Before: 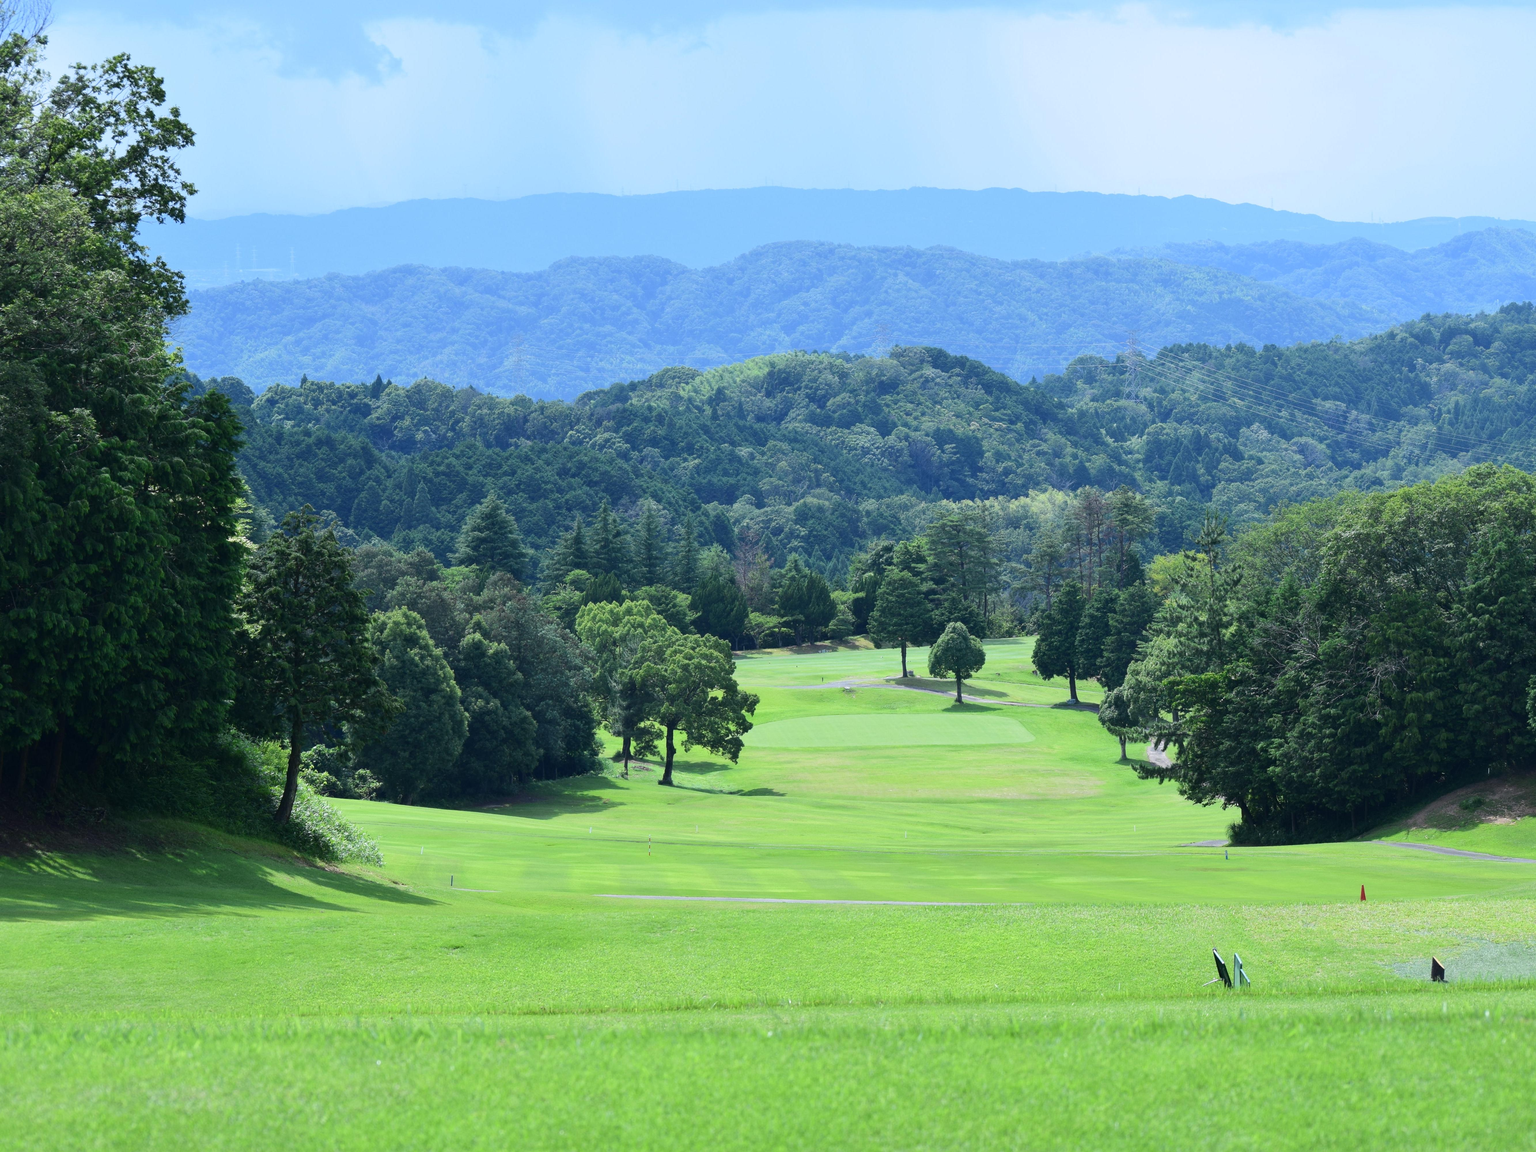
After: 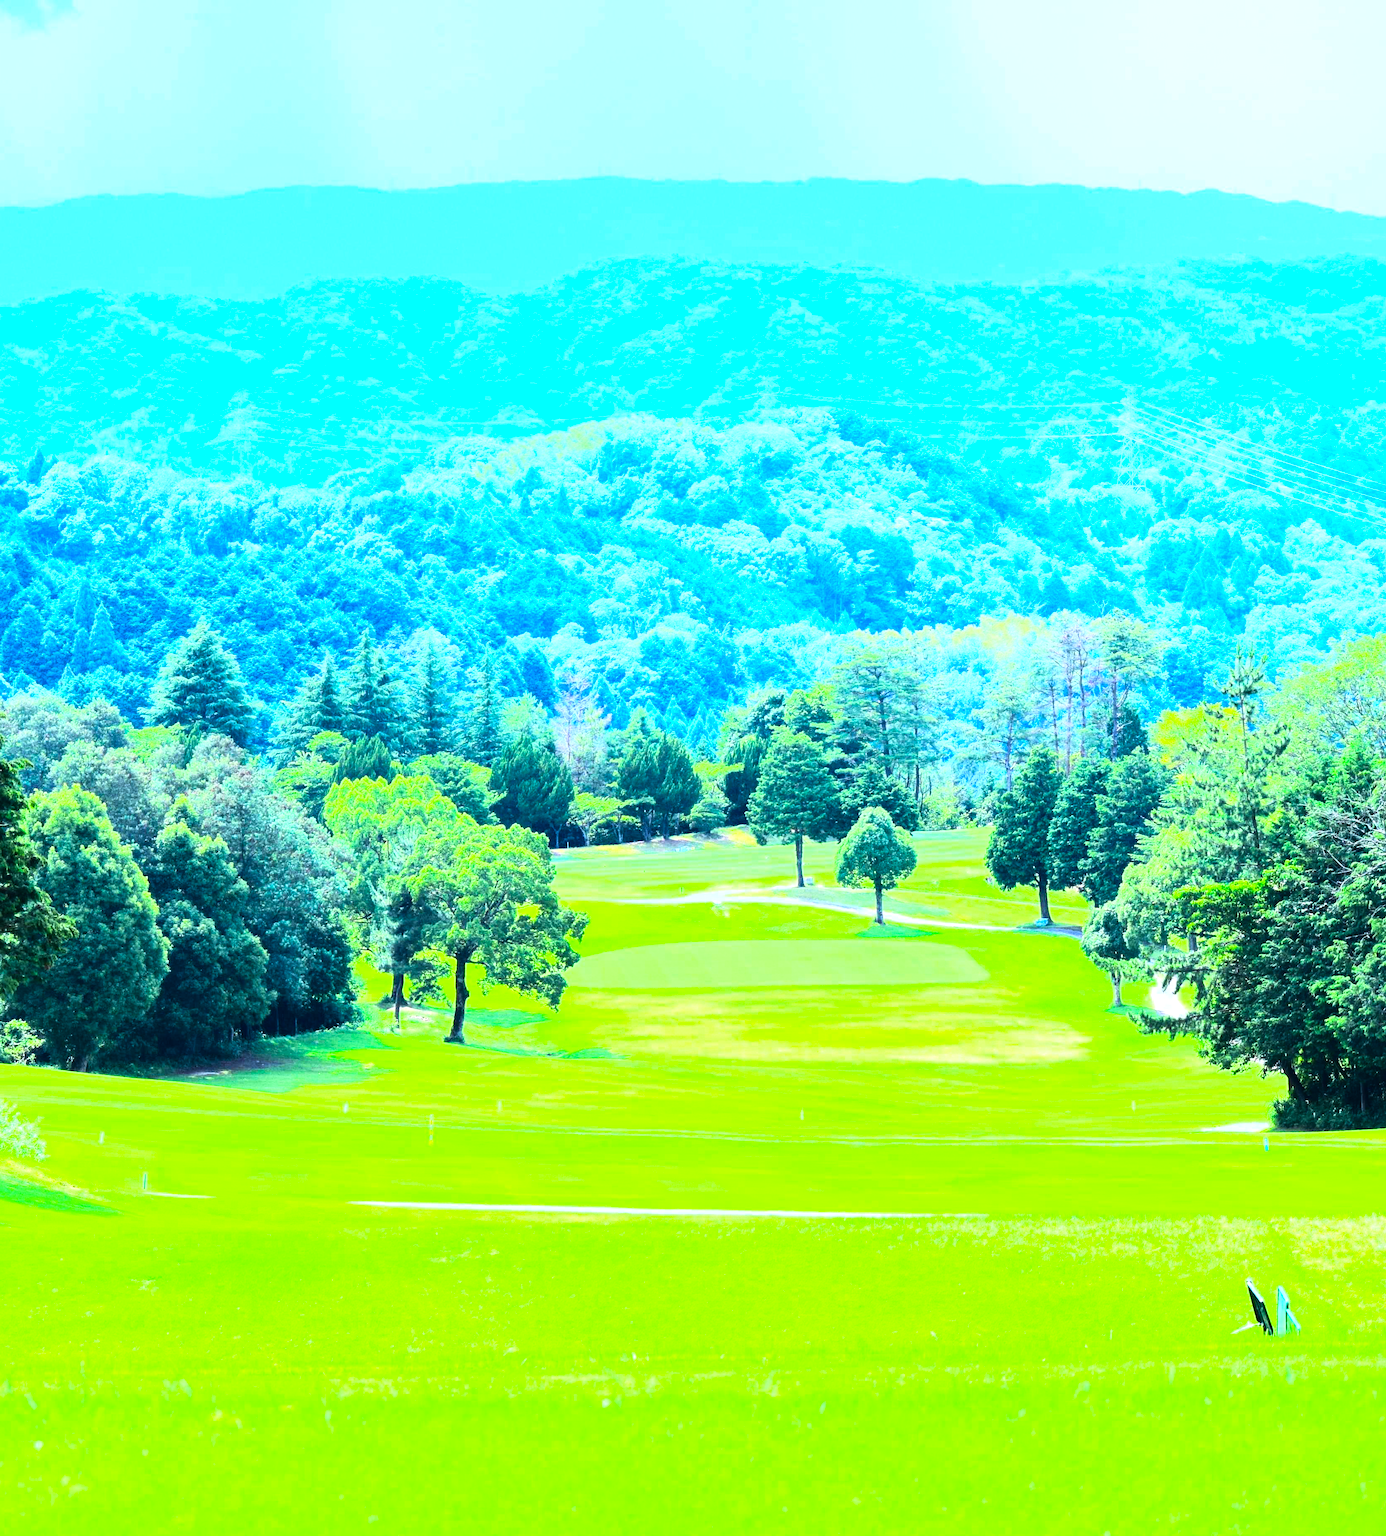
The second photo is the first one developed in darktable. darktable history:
exposure: black level correction 0, exposure 0.9 EV, compensate highlight preservation false
color balance rgb: linear chroma grading › global chroma 20%, perceptual saturation grading › global saturation 25%, perceptual brilliance grading › global brilliance 20%, global vibrance 20%
crop and rotate: left 22.918%, top 5.629%, right 14.711%, bottom 2.247%
rgb curve: curves: ch0 [(0, 0) (0.21, 0.15) (0.24, 0.21) (0.5, 0.75) (0.75, 0.96) (0.89, 0.99) (1, 1)]; ch1 [(0, 0.02) (0.21, 0.13) (0.25, 0.2) (0.5, 0.67) (0.75, 0.9) (0.89, 0.97) (1, 1)]; ch2 [(0, 0.02) (0.21, 0.13) (0.25, 0.2) (0.5, 0.67) (0.75, 0.9) (0.89, 0.97) (1, 1)], compensate middle gray true
